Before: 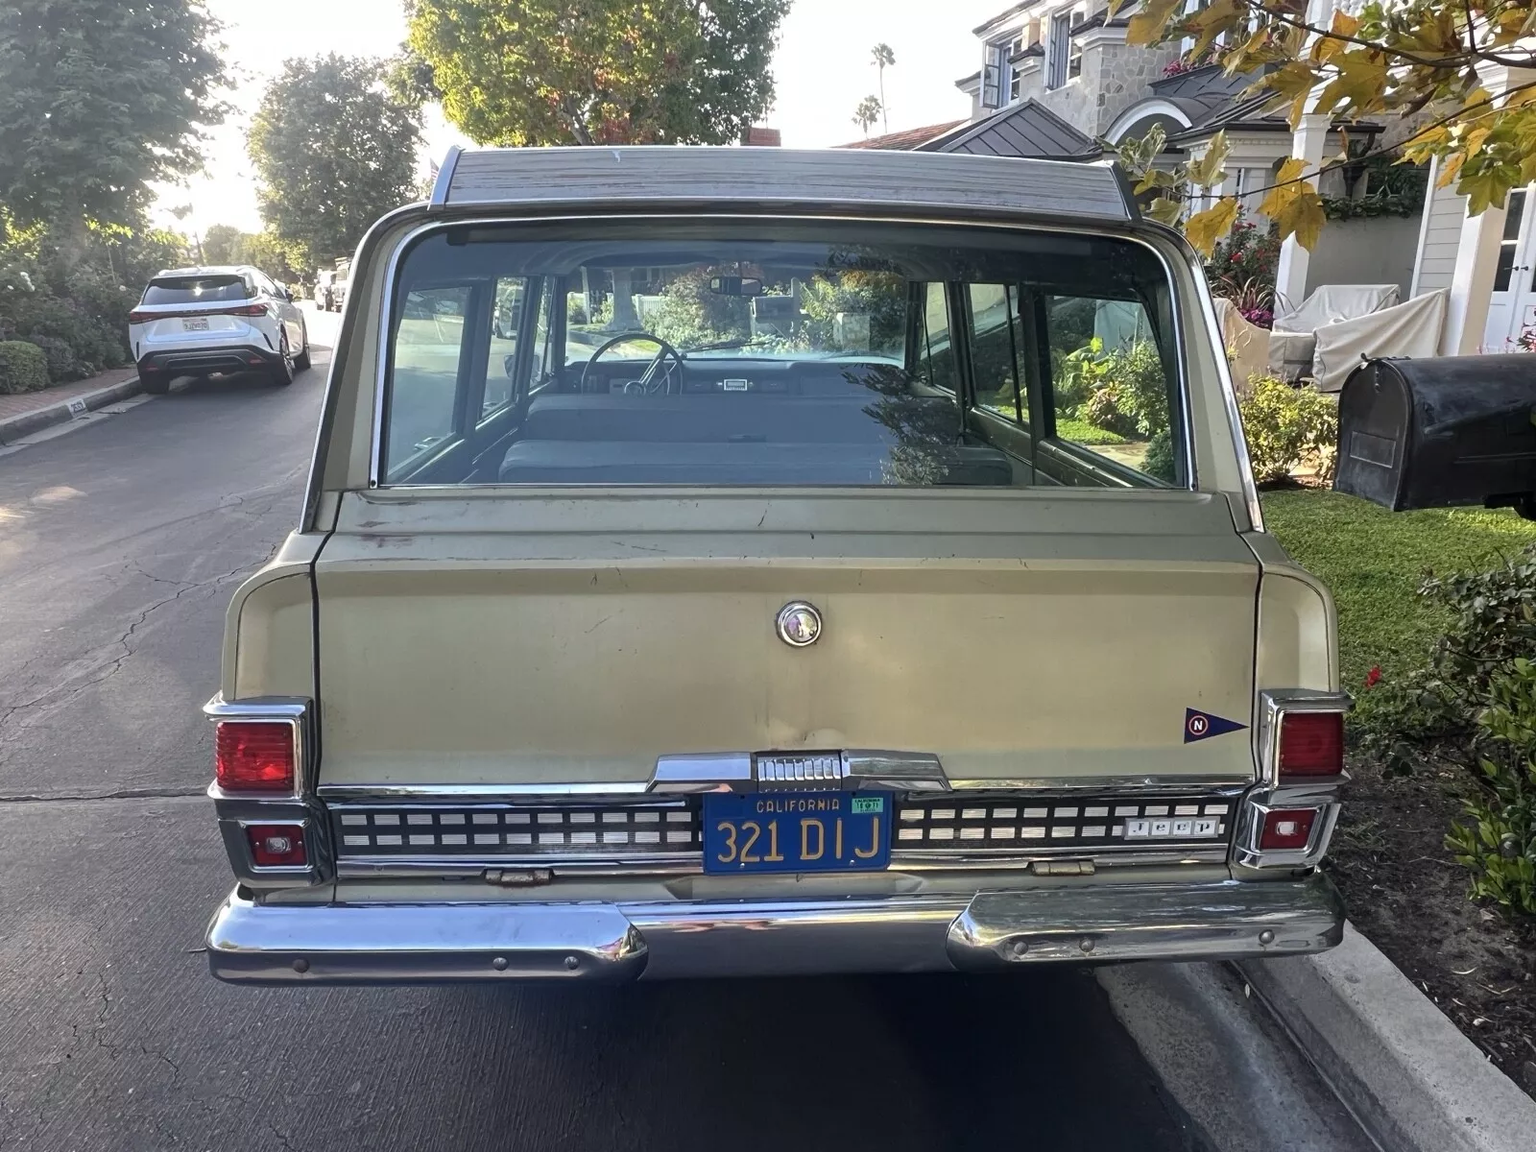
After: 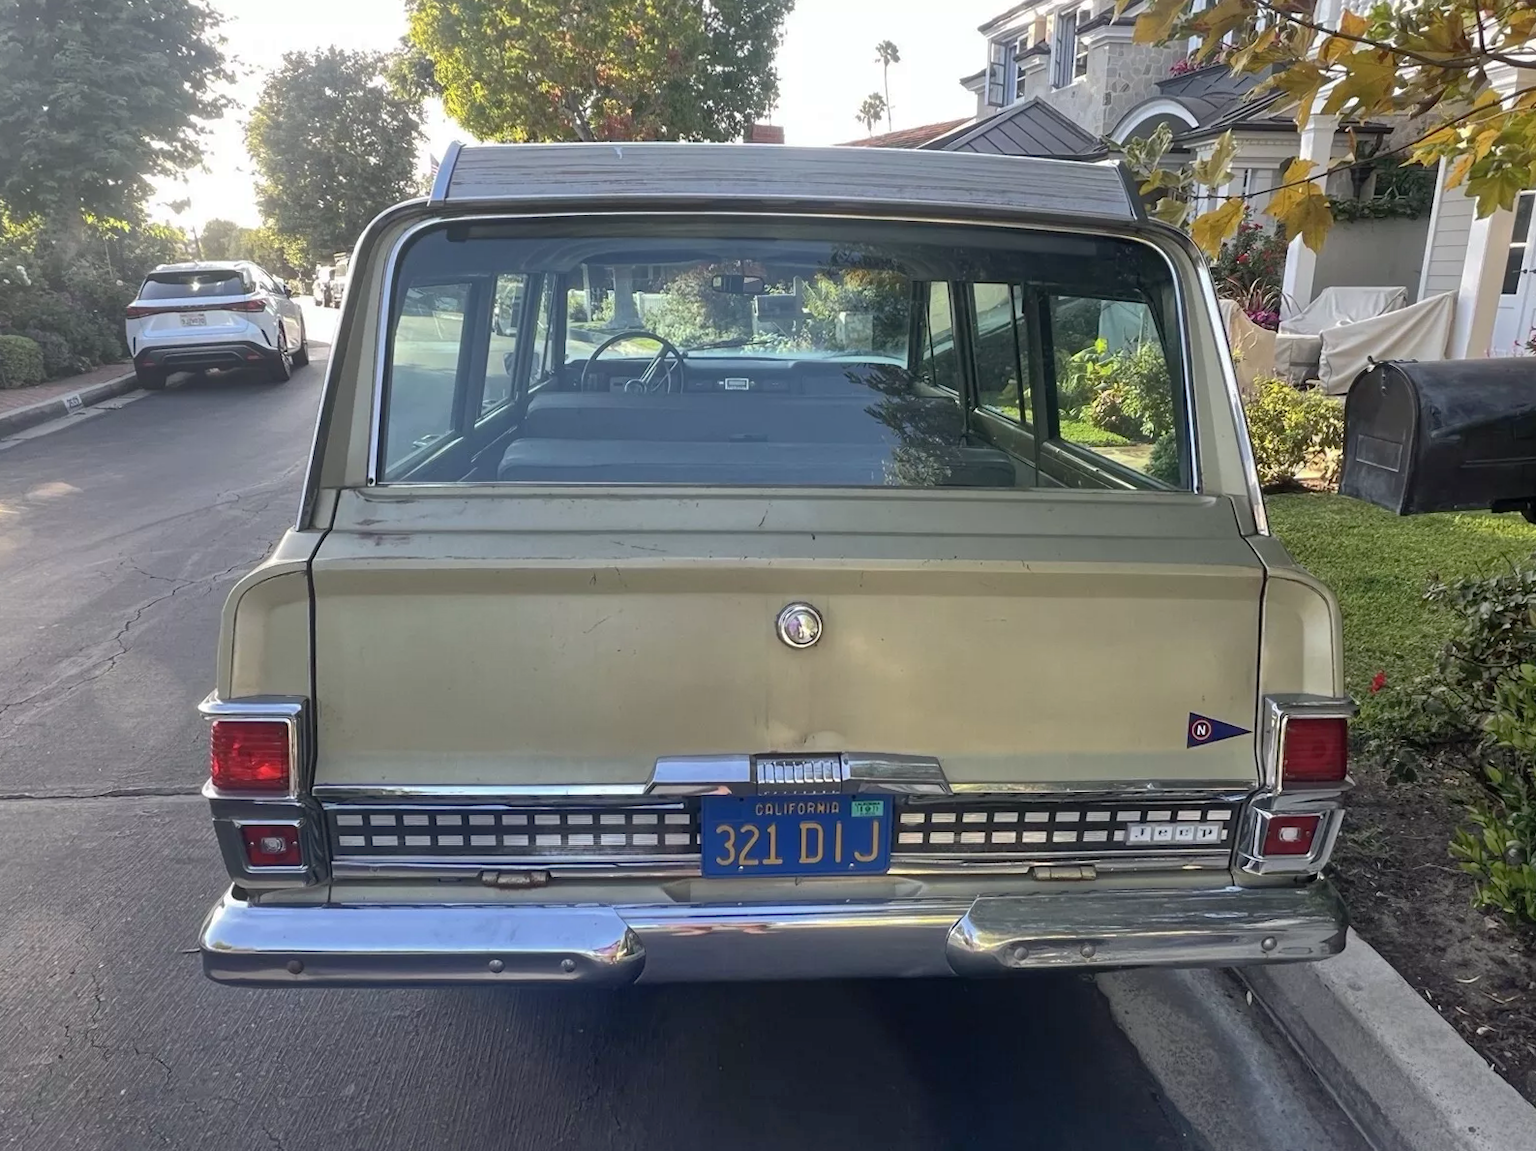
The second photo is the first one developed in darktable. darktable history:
crop and rotate: angle -0.345°
shadows and highlights: on, module defaults
